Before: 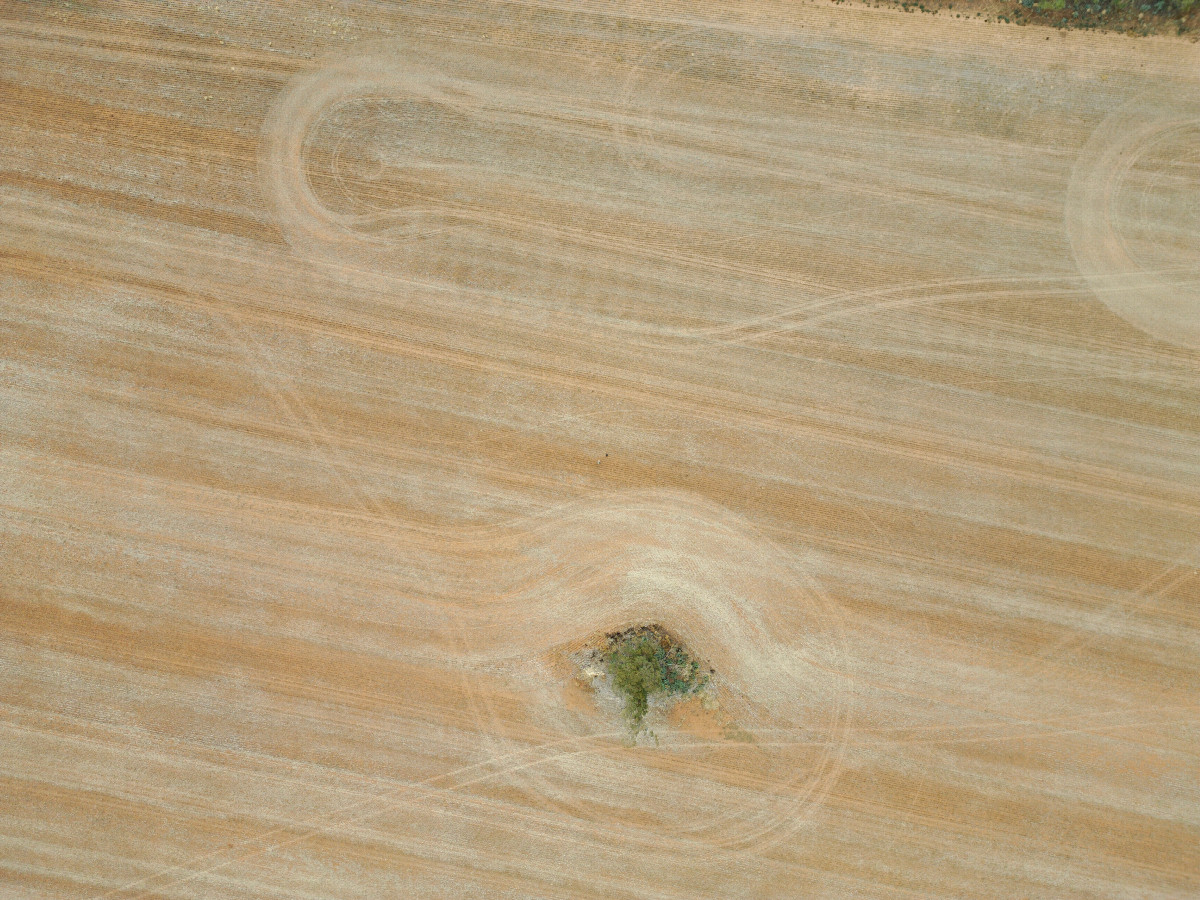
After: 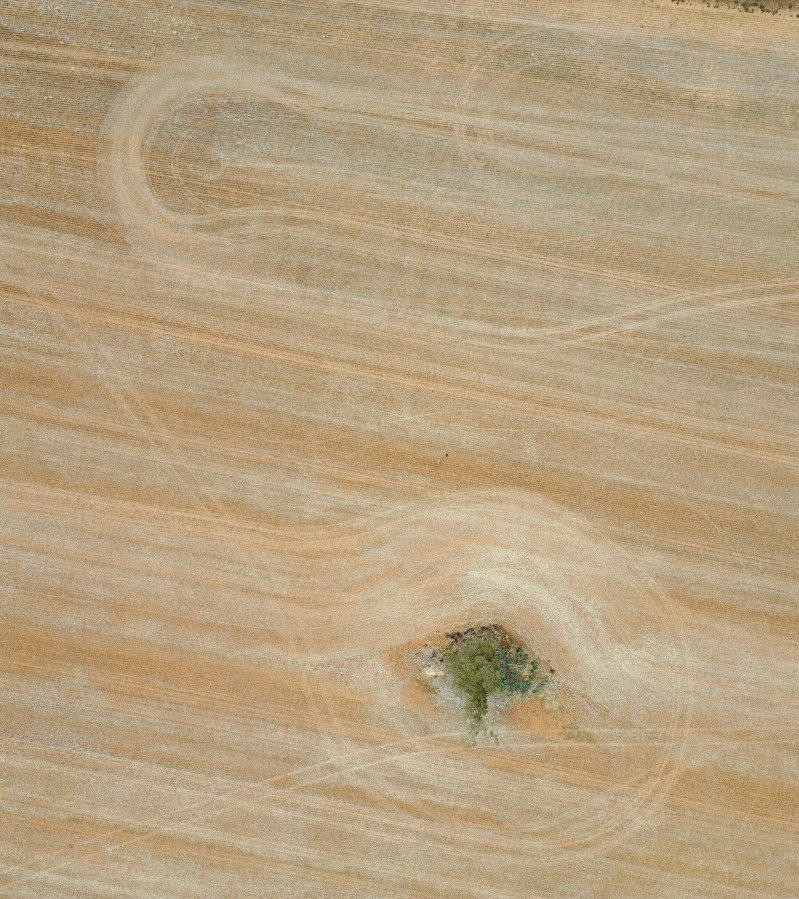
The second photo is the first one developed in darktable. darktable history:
crop and rotate: left 13.409%, right 19.924%
grain: coarseness 0.09 ISO
